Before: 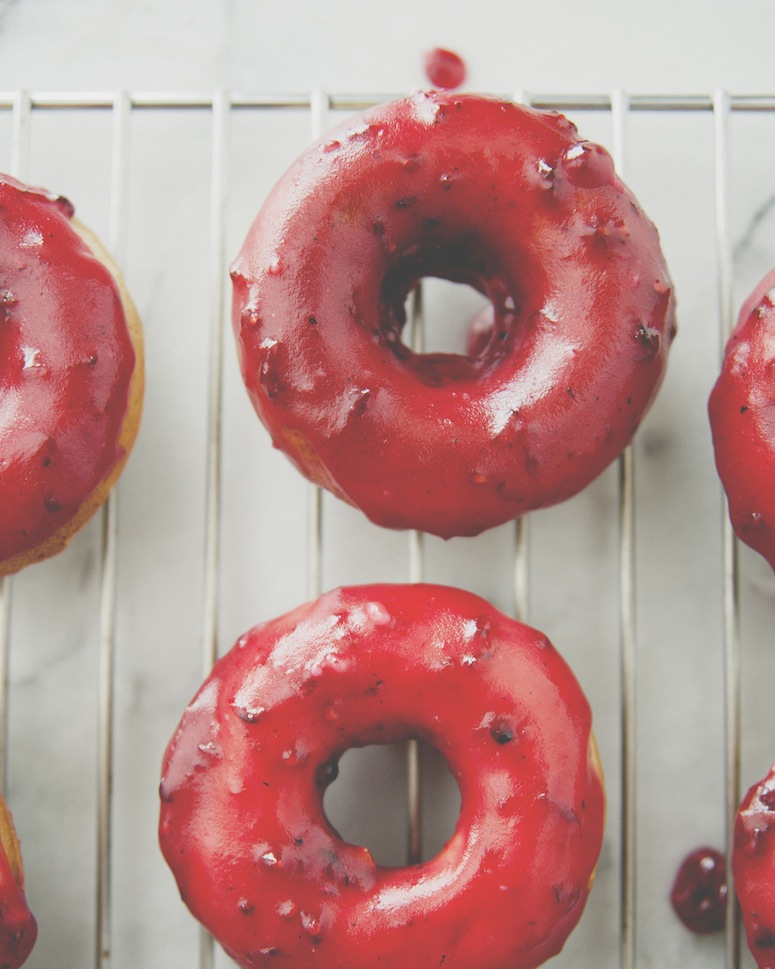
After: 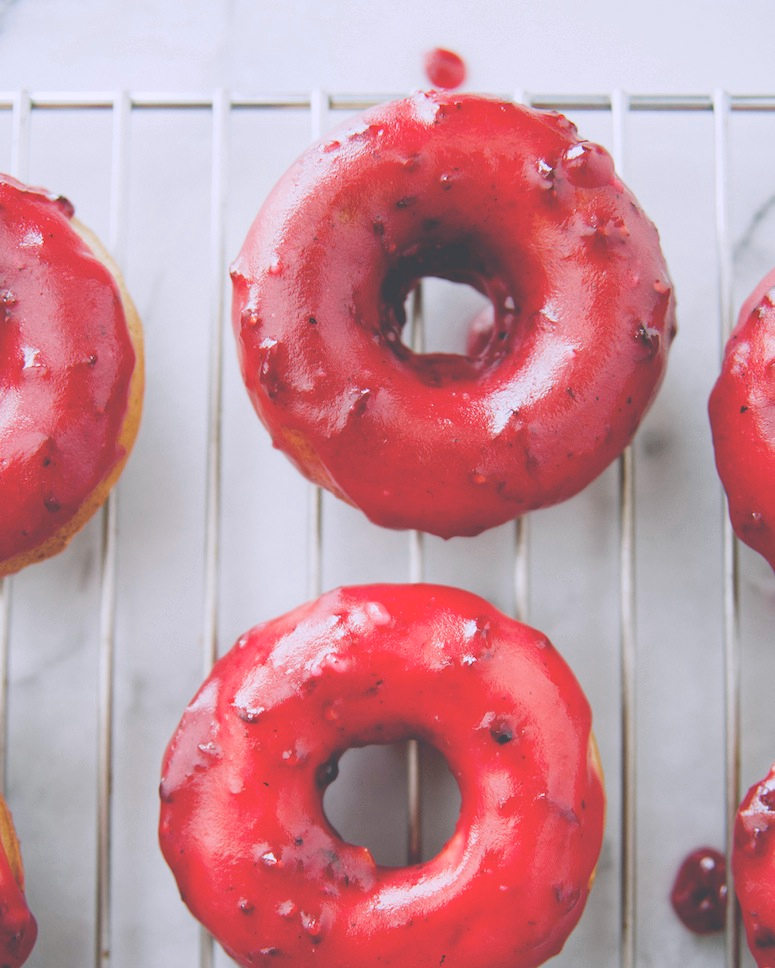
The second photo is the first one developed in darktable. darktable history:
crop: bottom 0.071%
white balance: red 1.004, blue 1.096
